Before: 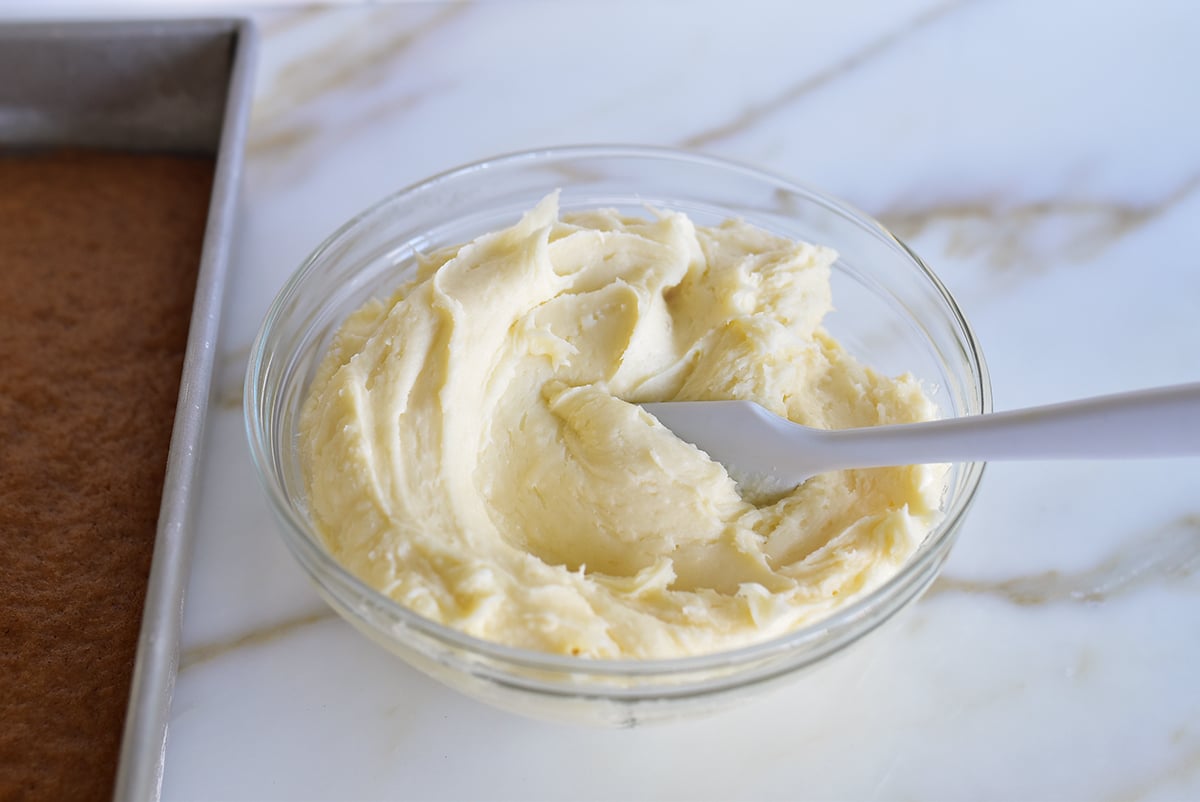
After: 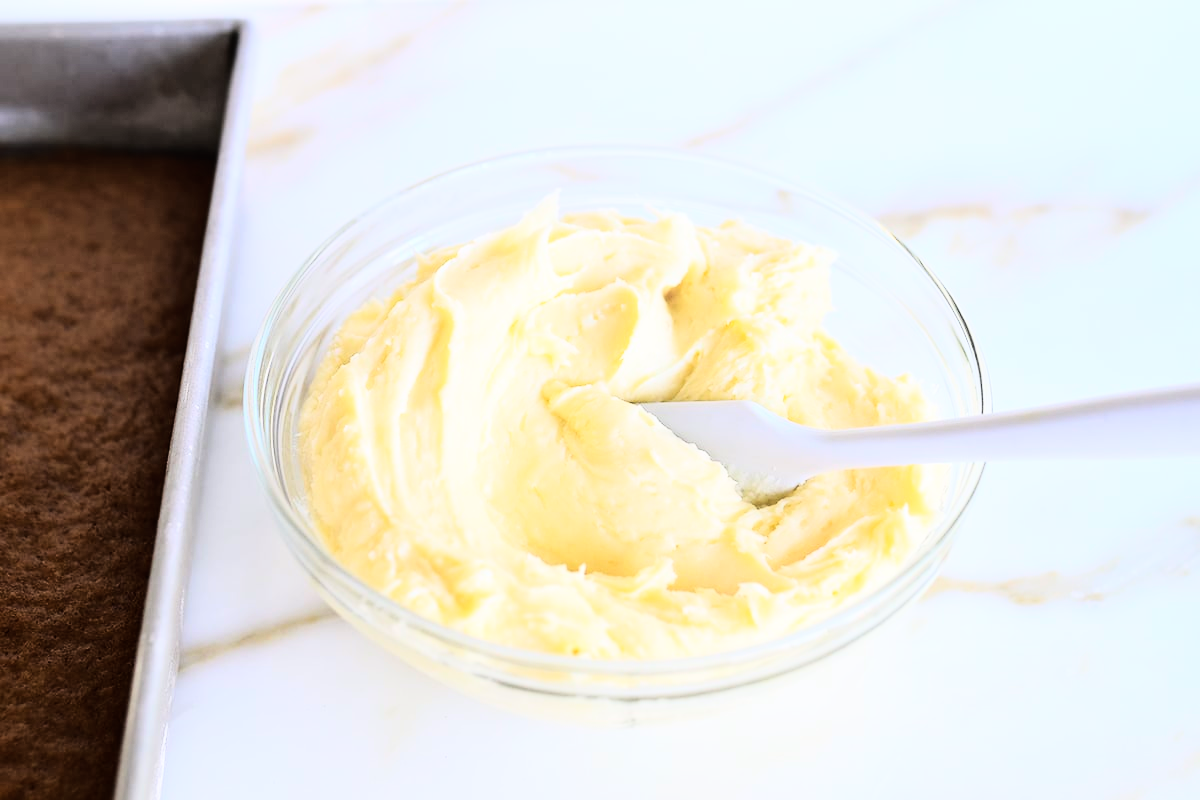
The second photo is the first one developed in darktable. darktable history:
crop: top 0.05%, bottom 0.098%
rgb curve: curves: ch0 [(0, 0) (0.21, 0.15) (0.24, 0.21) (0.5, 0.75) (0.75, 0.96) (0.89, 0.99) (1, 1)]; ch1 [(0, 0.02) (0.21, 0.13) (0.25, 0.2) (0.5, 0.67) (0.75, 0.9) (0.89, 0.97) (1, 1)]; ch2 [(0, 0.02) (0.21, 0.13) (0.25, 0.2) (0.5, 0.67) (0.75, 0.9) (0.89, 0.97) (1, 1)], compensate middle gray true
